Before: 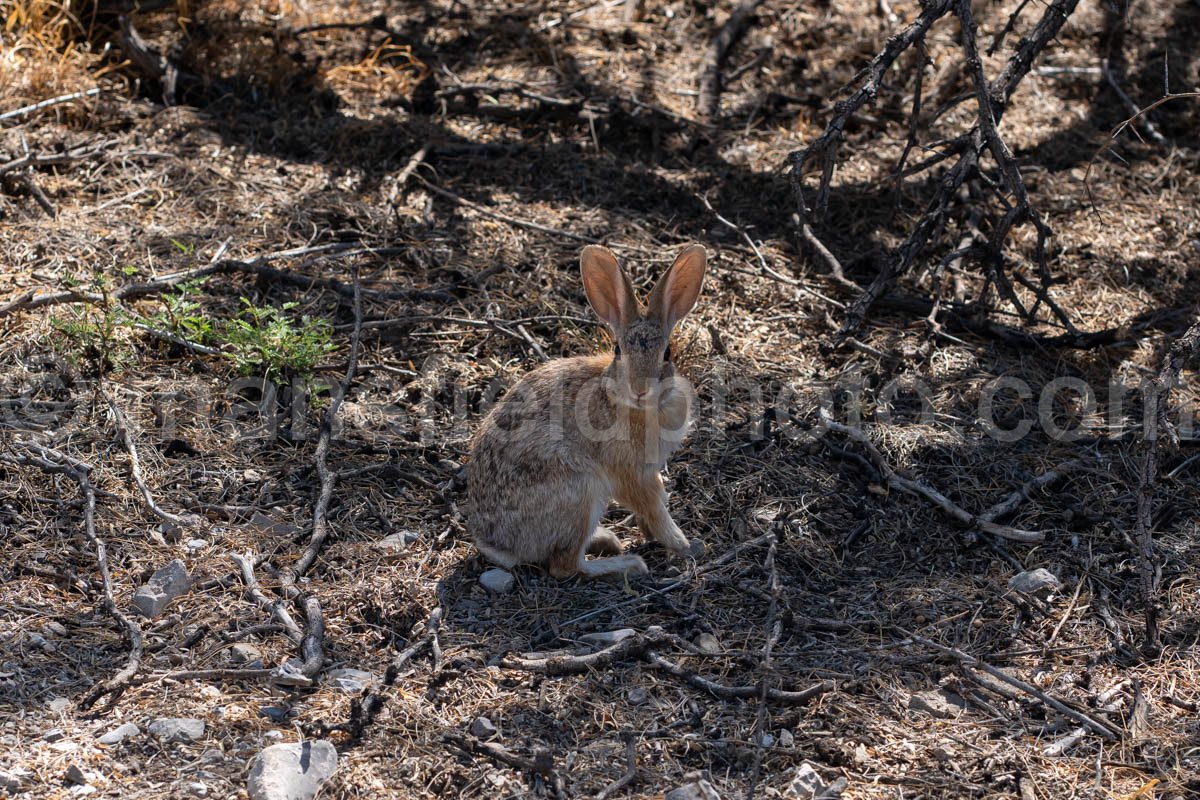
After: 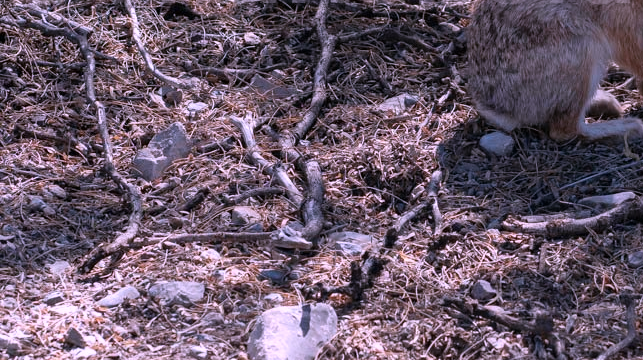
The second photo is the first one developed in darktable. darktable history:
color correction: highlights a* 15.19, highlights b* -25.4
base curve: preserve colors none
crop and rotate: top 54.725%, right 46.344%, bottom 0.225%
